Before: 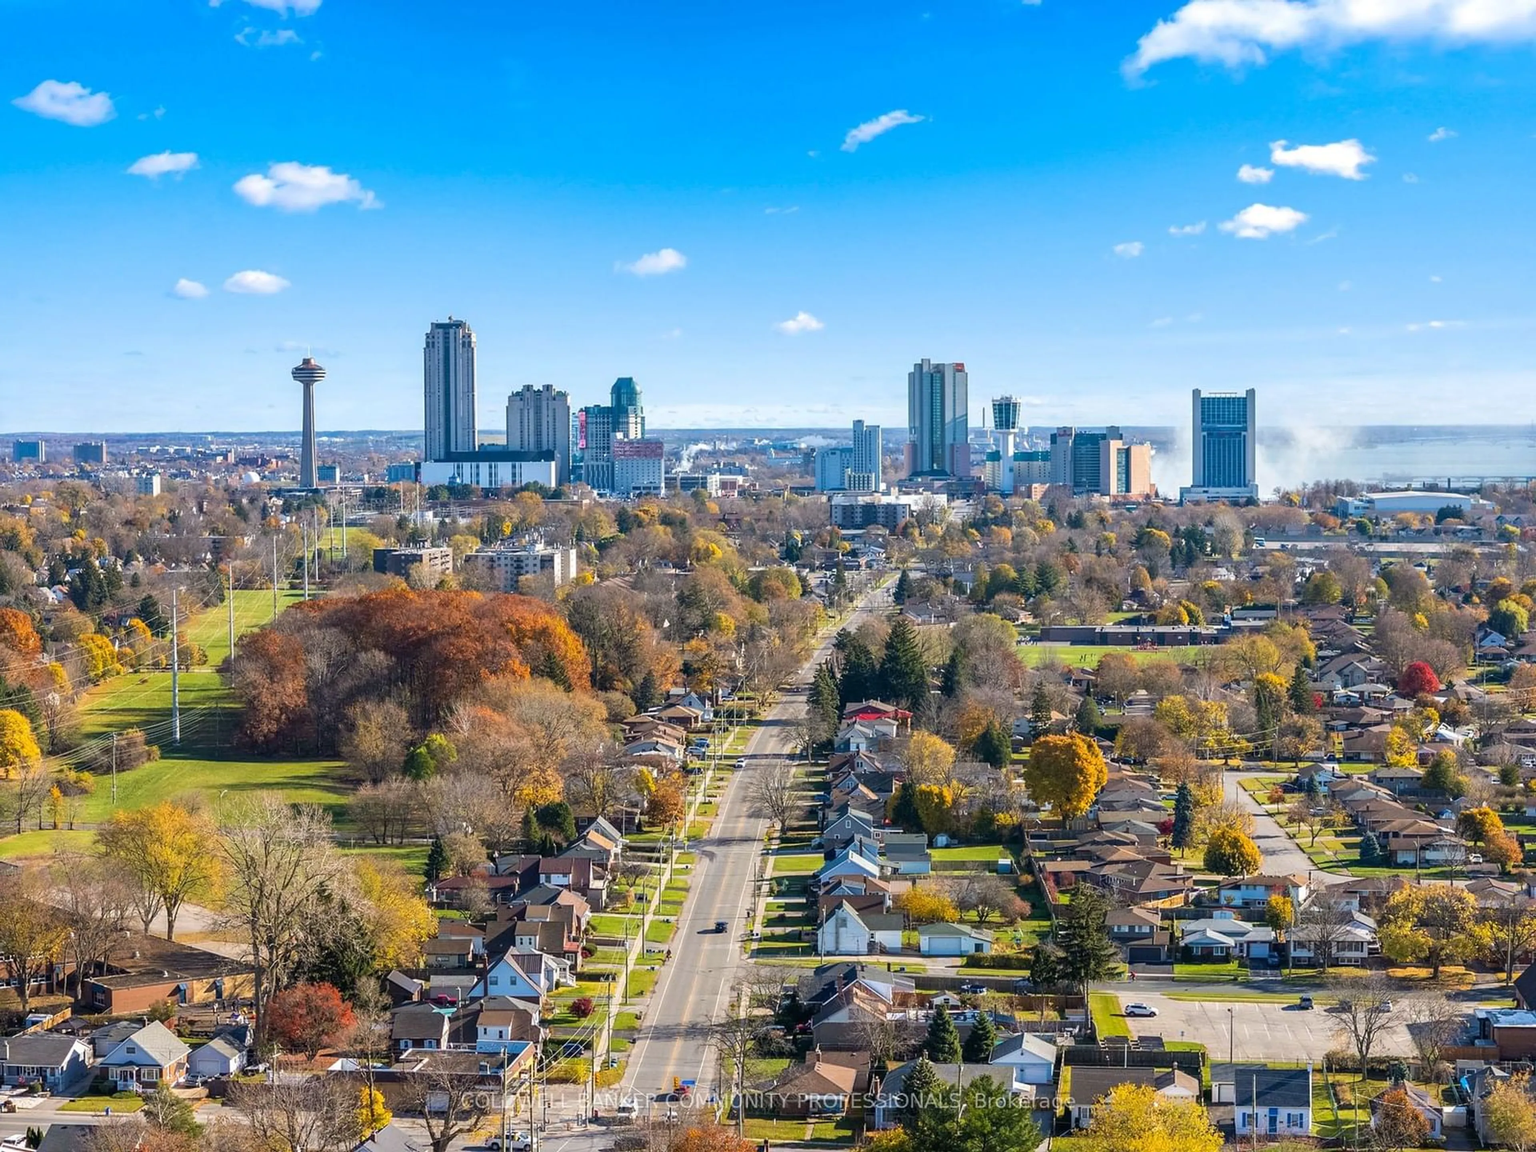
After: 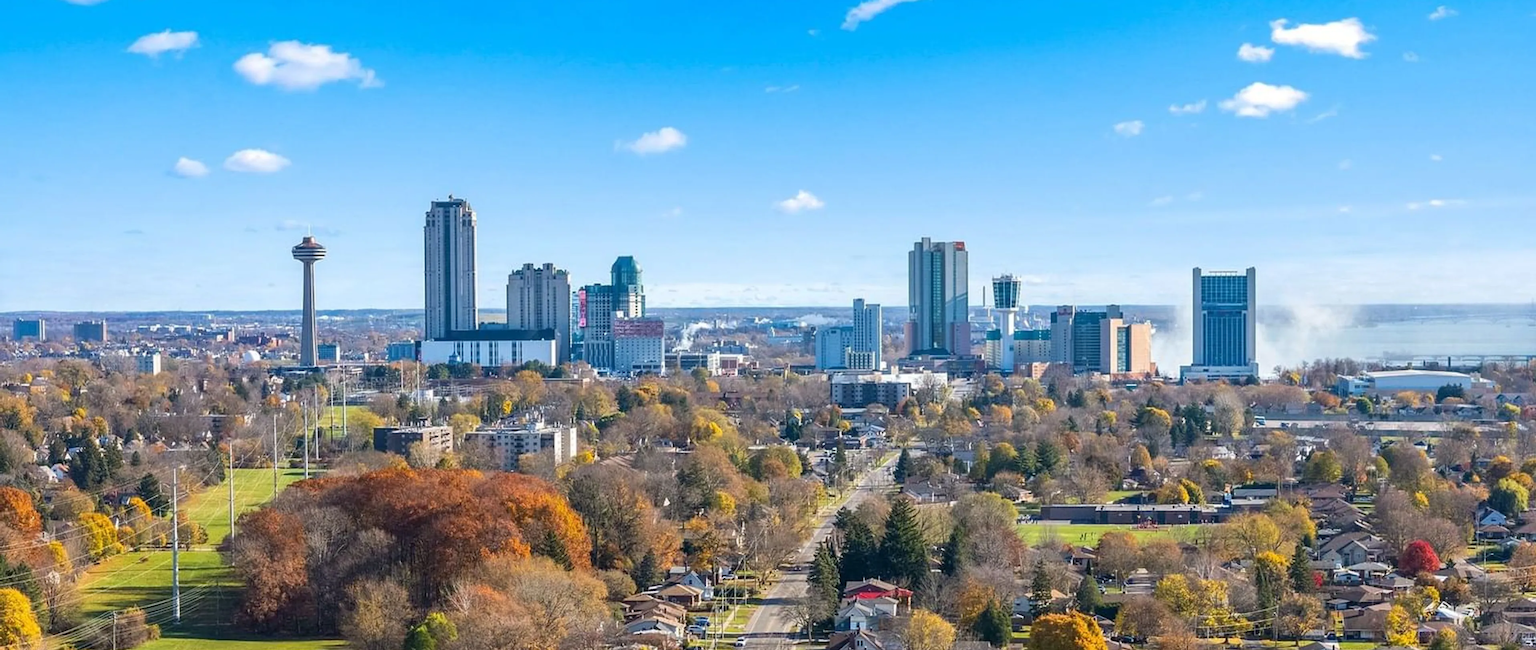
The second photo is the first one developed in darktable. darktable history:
color correction: highlights b* 0.007
crop and rotate: top 10.584%, bottom 32.927%
